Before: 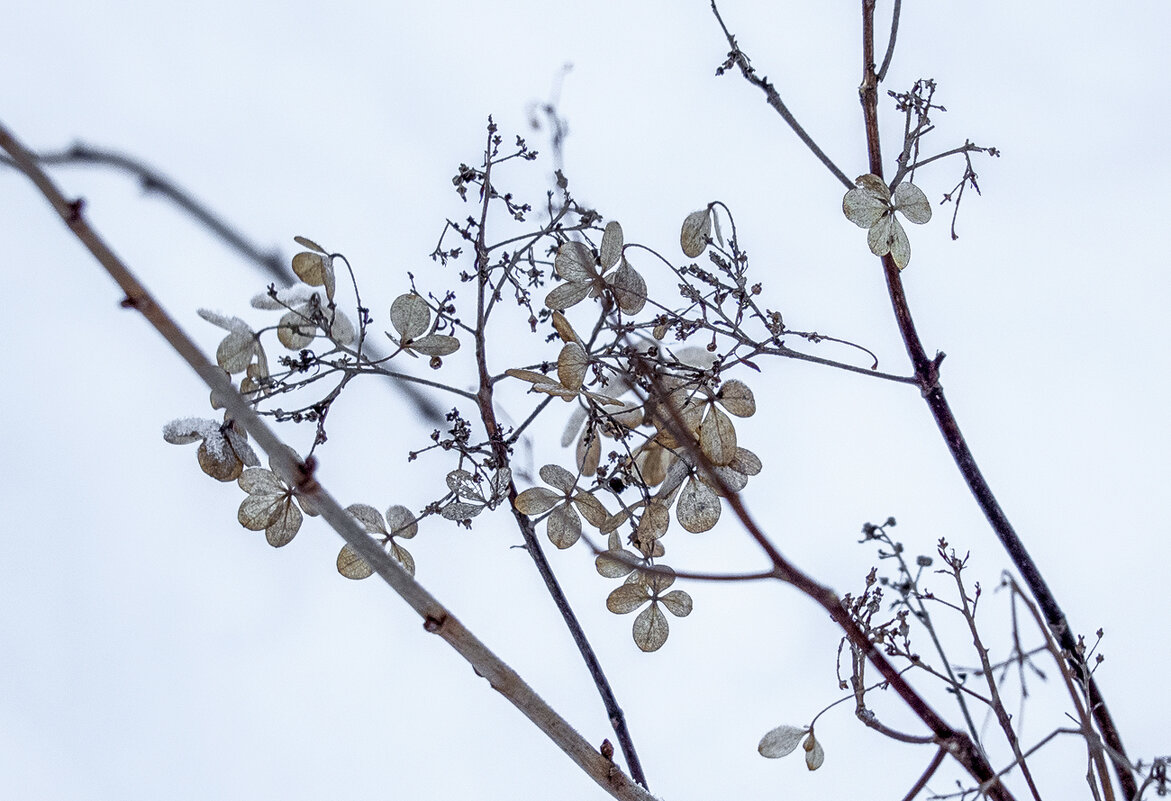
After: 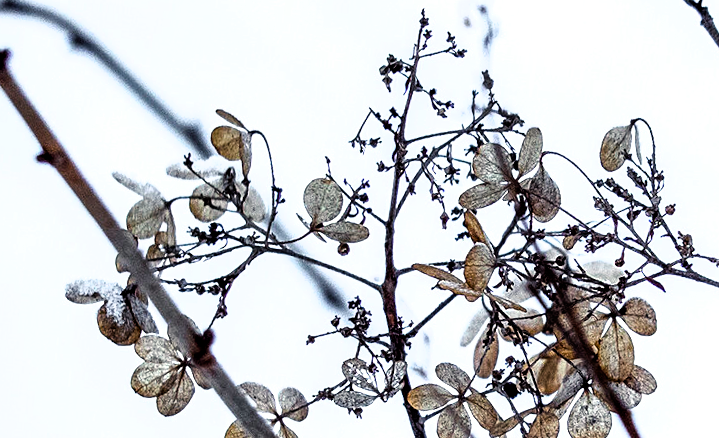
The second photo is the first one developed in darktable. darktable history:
crop and rotate: angle -5.99°, left 2.238%, top 6.694%, right 27.239%, bottom 30.581%
filmic rgb: black relative exposure -8.18 EV, white relative exposure 2.23 EV, hardness 7.12, latitude 85.06%, contrast 1.707, highlights saturation mix -4.07%, shadows ↔ highlights balance -2.1%, iterations of high-quality reconstruction 0
color balance rgb: shadows lift › luminance -19.65%, highlights gain › chroma 3.038%, highlights gain › hue 77.94°, perceptual saturation grading › global saturation 14.878%, global vibrance 45.616%
